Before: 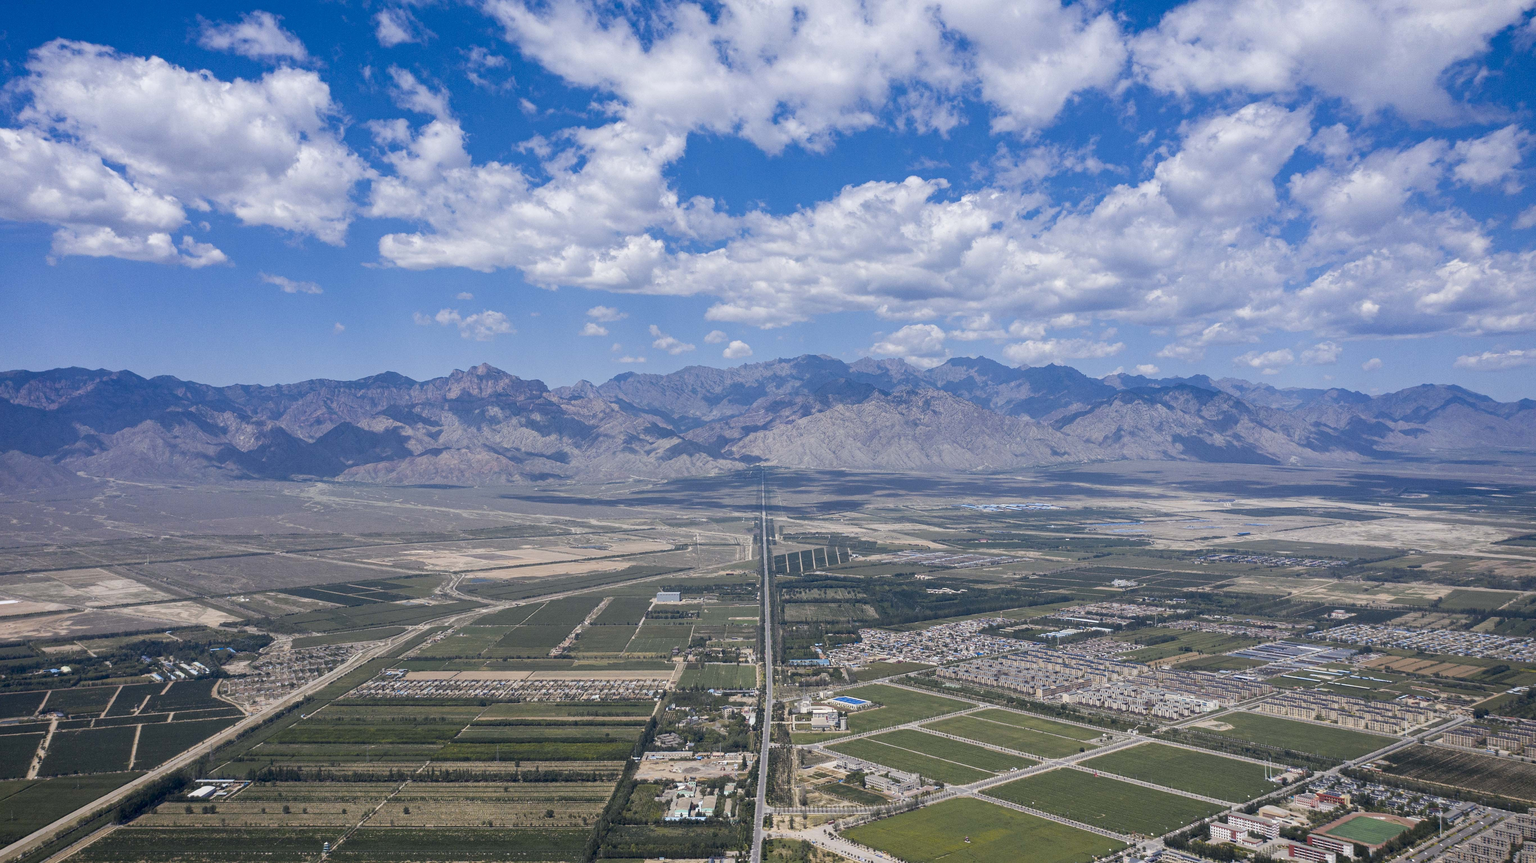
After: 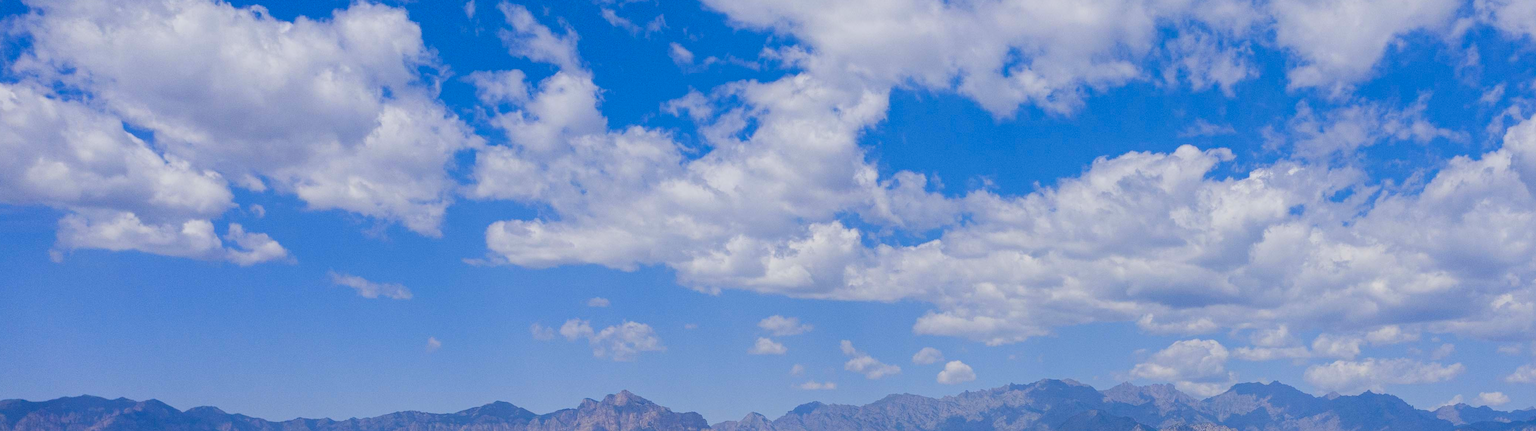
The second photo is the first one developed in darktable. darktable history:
crop: left 0.579%, top 7.627%, right 23.167%, bottom 54.275%
contrast brightness saturation: contrast -0.19, saturation 0.19
